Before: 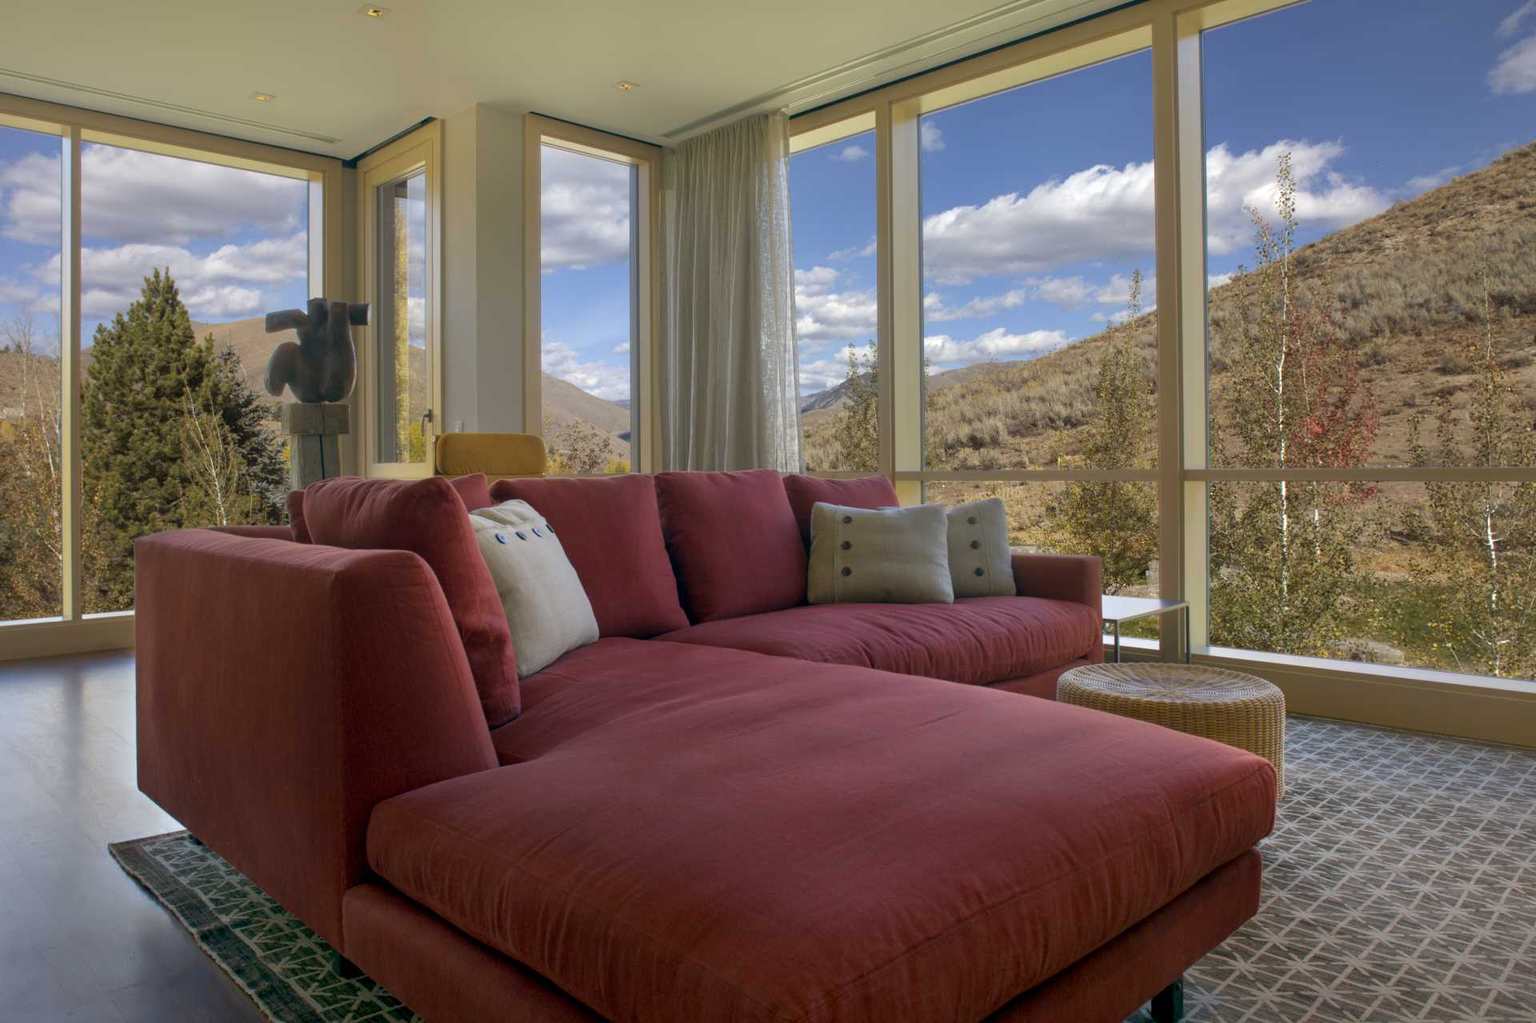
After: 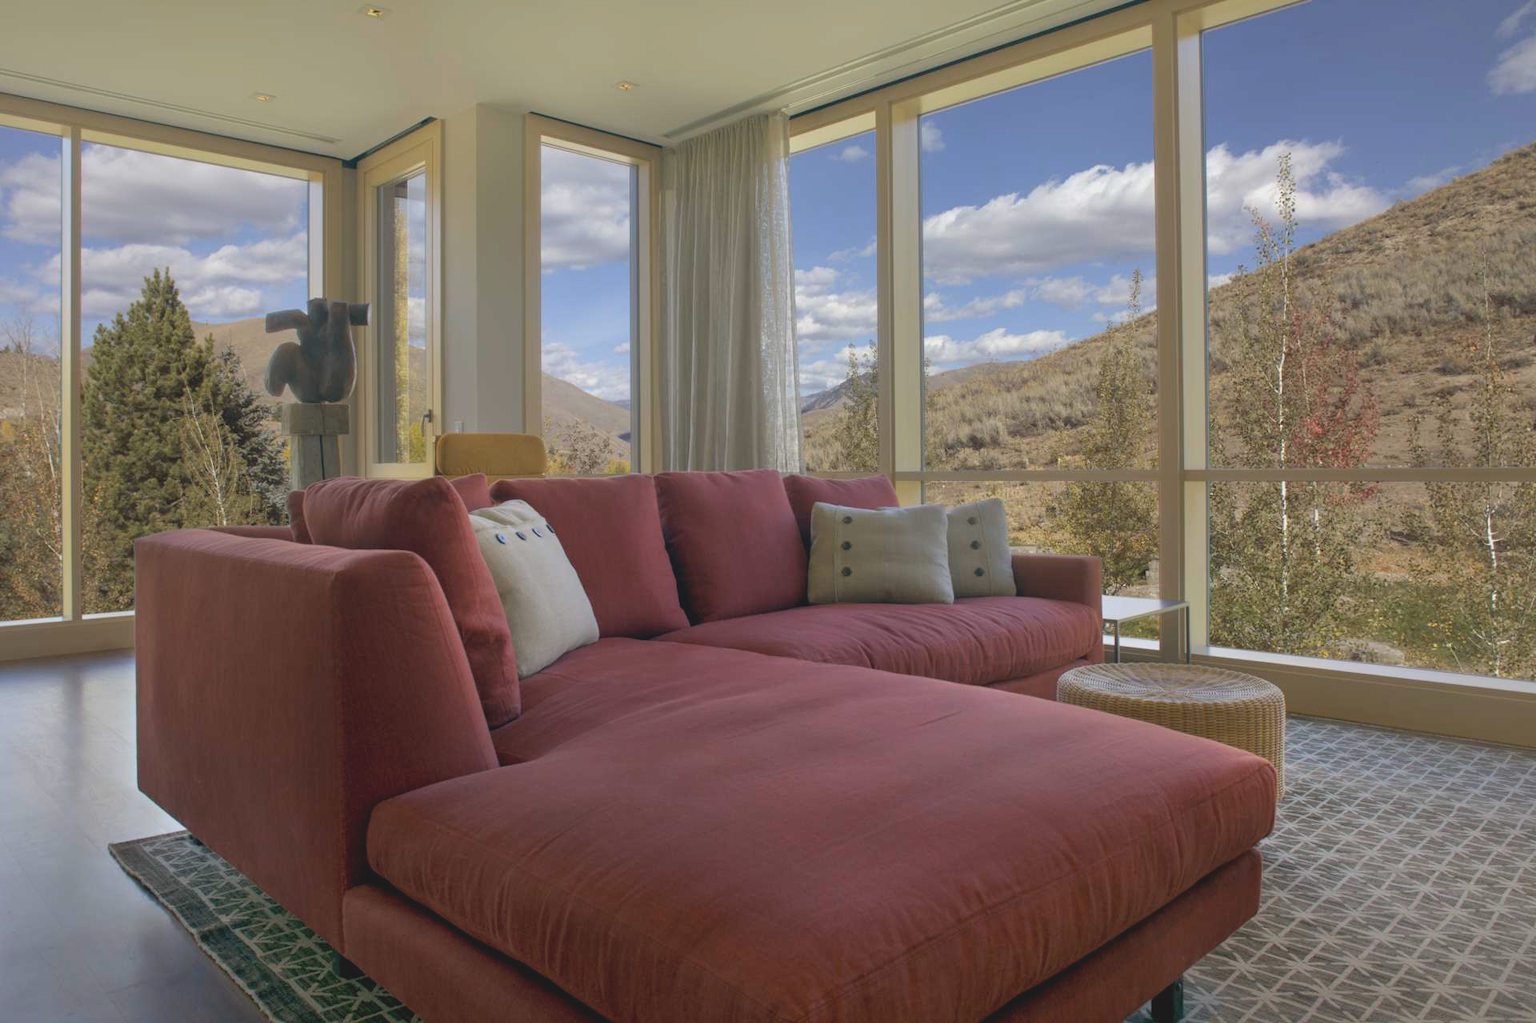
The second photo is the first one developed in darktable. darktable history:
contrast brightness saturation: contrast -0.149, brightness 0.052, saturation -0.136
